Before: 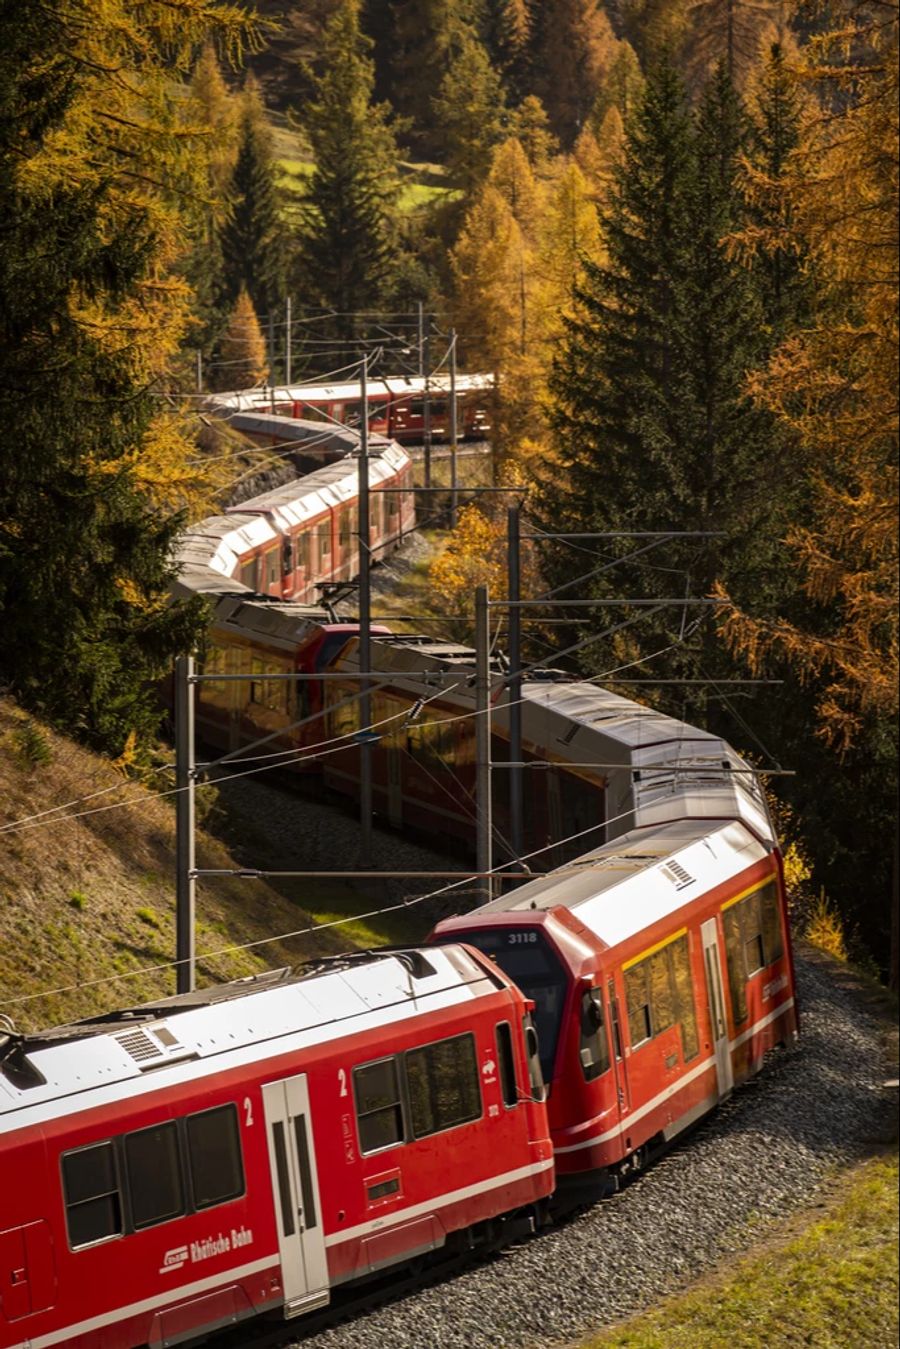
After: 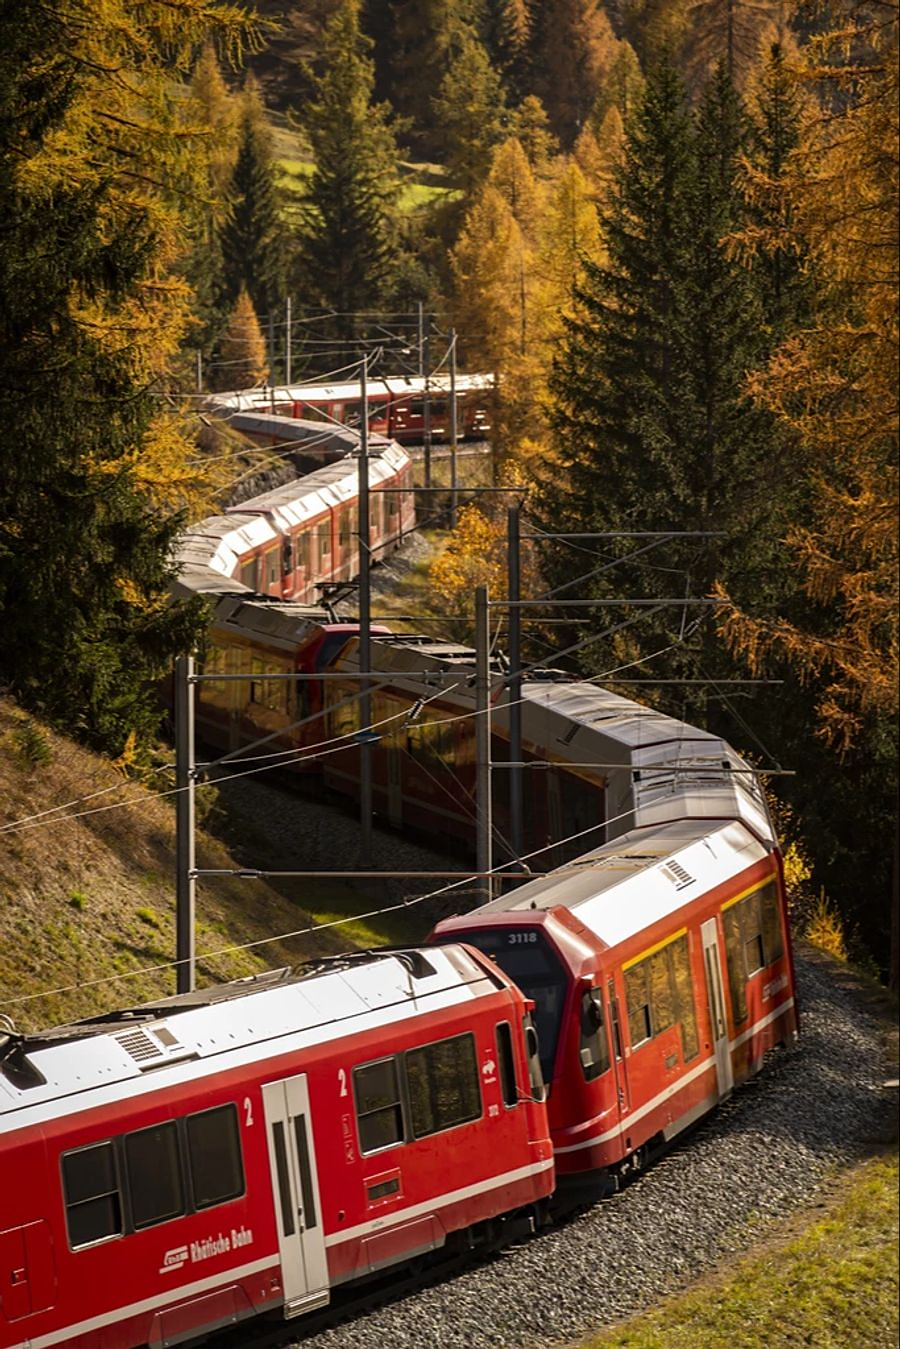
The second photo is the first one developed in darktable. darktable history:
sharpen: radius 1.509, amount 0.371, threshold 1.474
